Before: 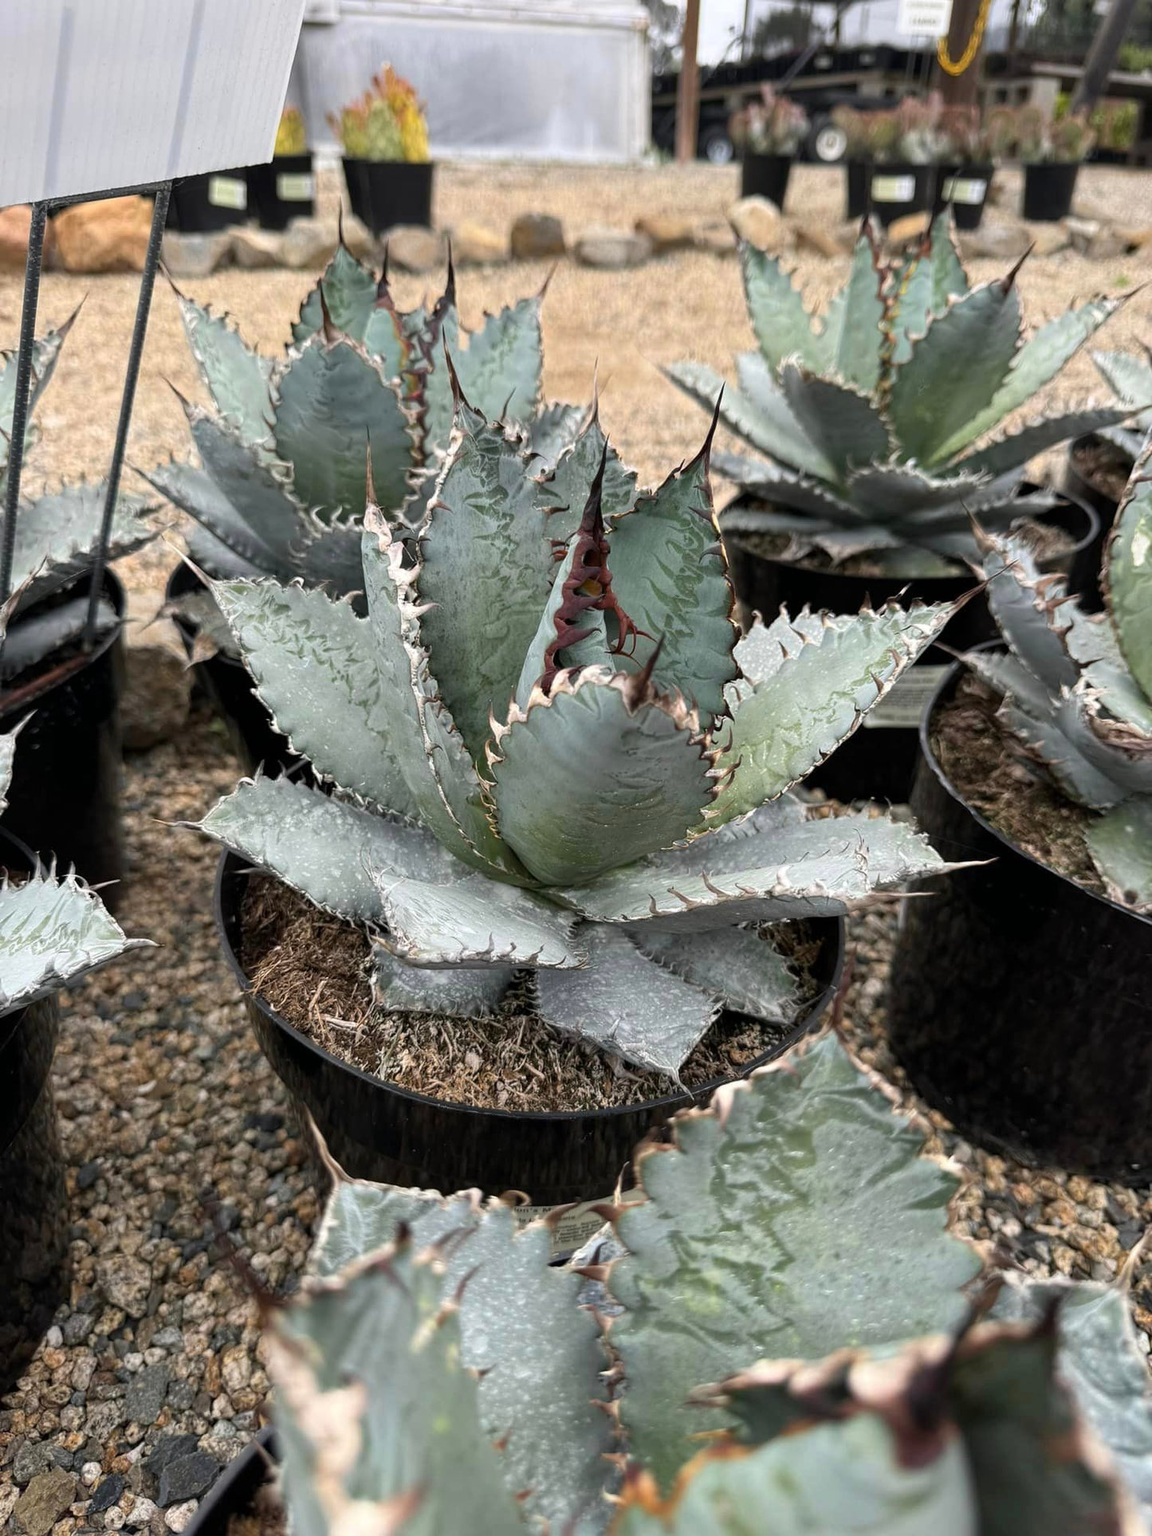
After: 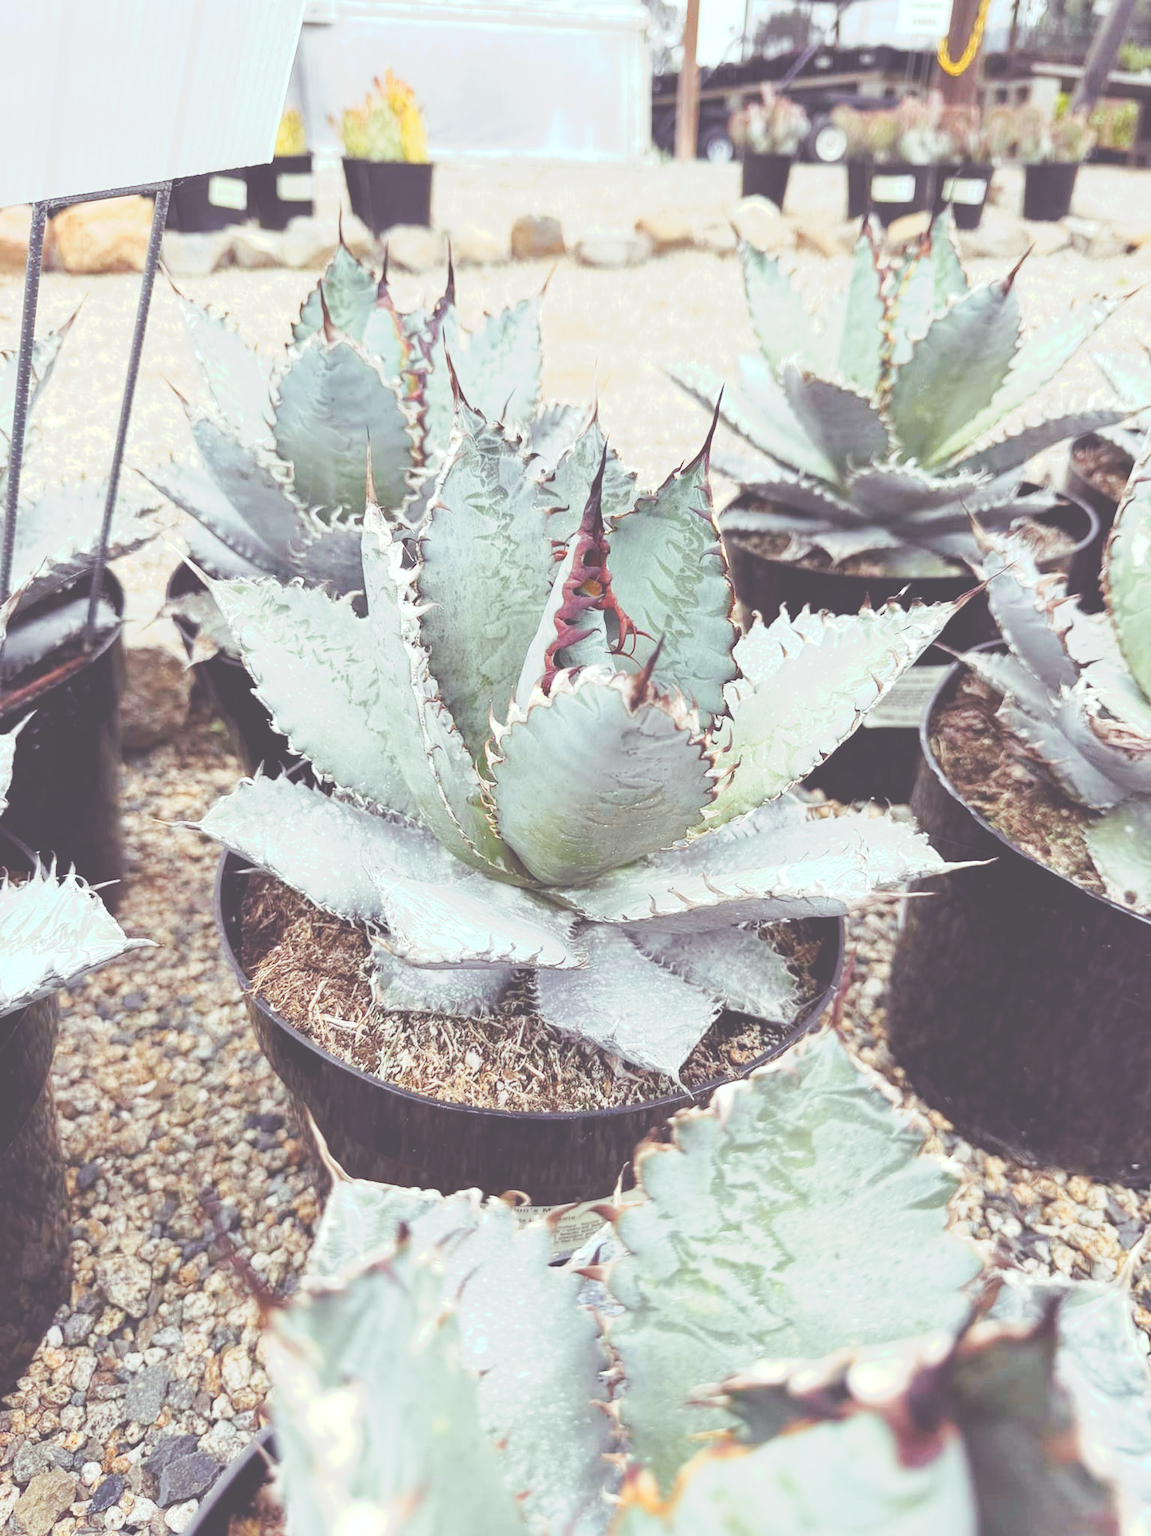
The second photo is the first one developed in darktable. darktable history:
color balance rgb: shadows lift › luminance 0.49%, shadows lift › chroma 6.83%, shadows lift › hue 300.29°, power › hue 208.98°, highlights gain › luminance 20.24%, highlights gain › chroma 2.73%, highlights gain › hue 173.85°, perceptual saturation grading › global saturation 18.05%
exposure: black level correction -0.015, compensate highlight preservation false
tone curve: curves: ch0 [(0, 0) (0.003, 0.202) (0.011, 0.205) (0.025, 0.222) (0.044, 0.258) (0.069, 0.298) (0.1, 0.321) (0.136, 0.333) (0.177, 0.38) (0.224, 0.439) (0.277, 0.51) (0.335, 0.594) (0.399, 0.675) (0.468, 0.743) (0.543, 0.805) (0.623, 0.861) (0.709, 0.905) (0.801, 0.931) (0.898, 0.941) (1, 1)], preserve colors none
